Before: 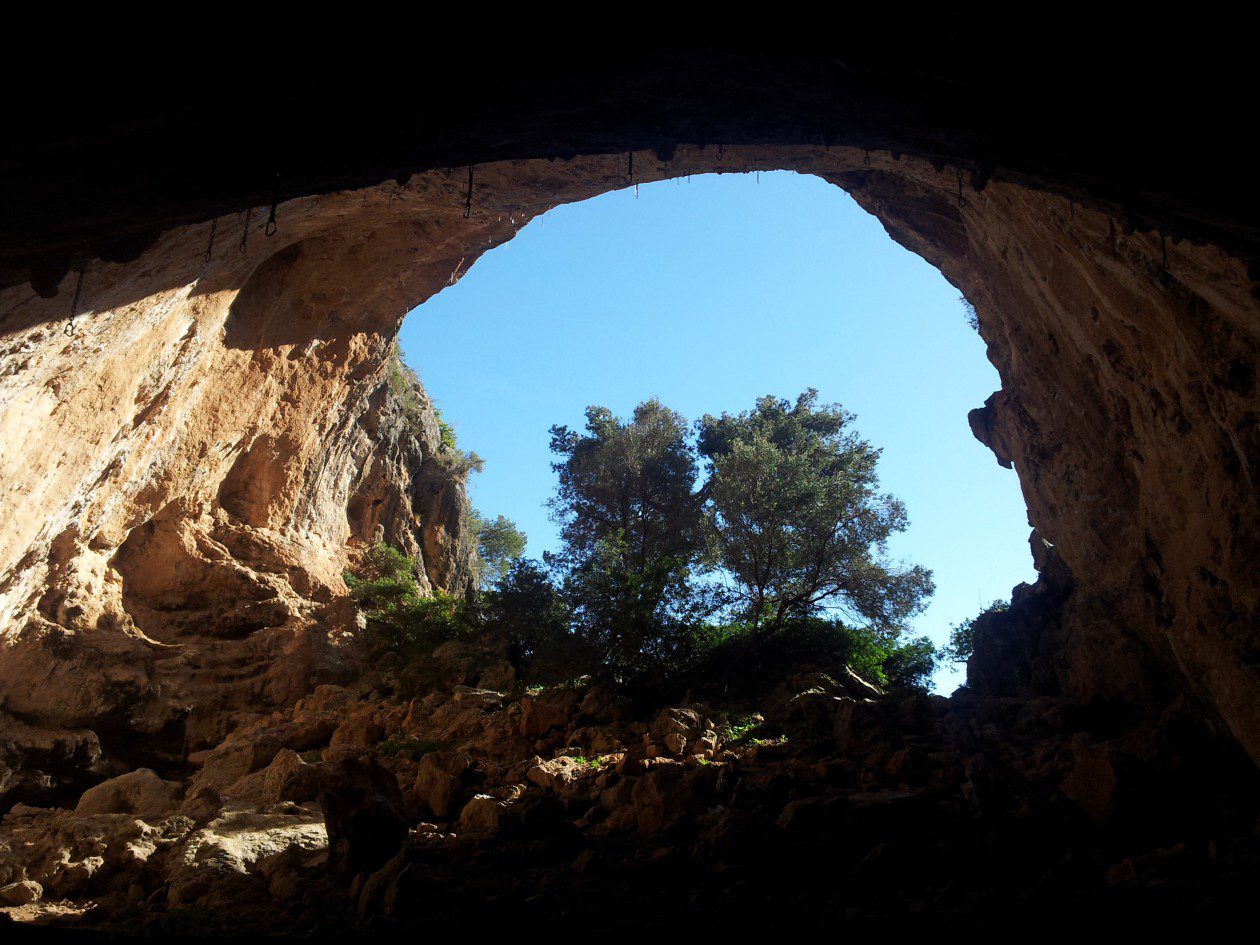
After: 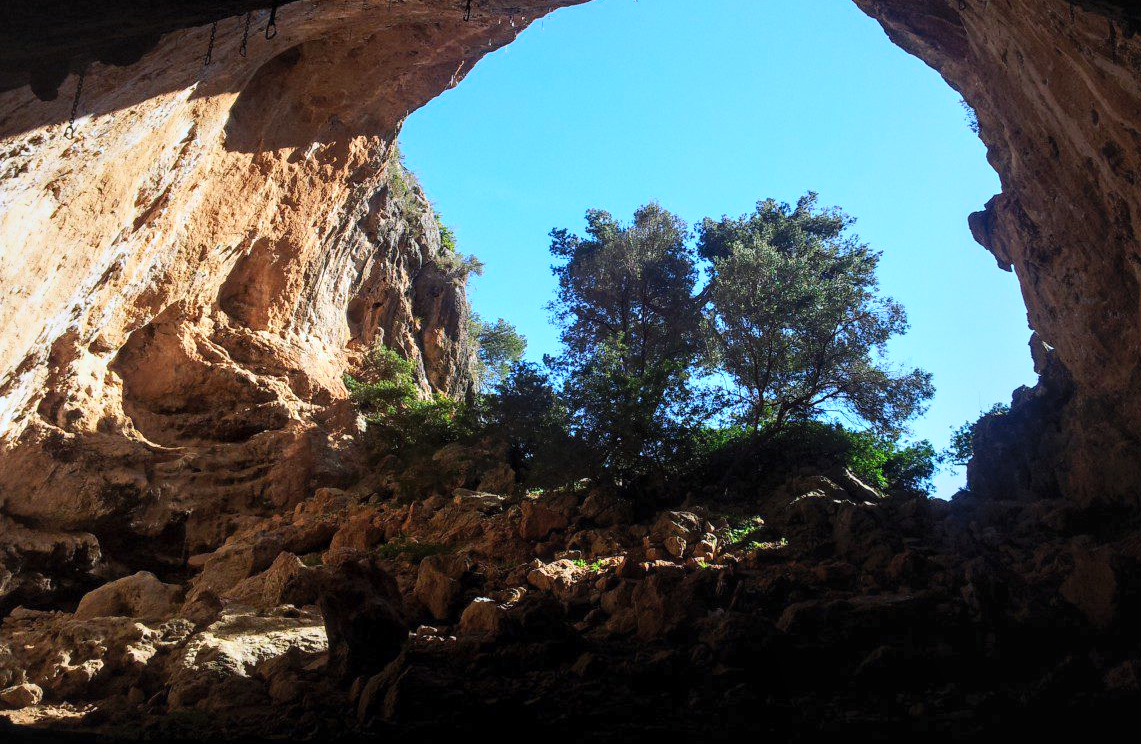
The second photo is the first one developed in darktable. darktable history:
local contrast: on, module defaults
crop: top 20.916%, right 9.437%, bottom 0.316%
contrast brightness saturation: contrast 0.2, brightness 0.16, saturation 0.22
white balance: red 0.988, blue 1.017
color calibration: illuminant as shot in camera, x 0.358, y 0.373, temperature 4628.91 K
